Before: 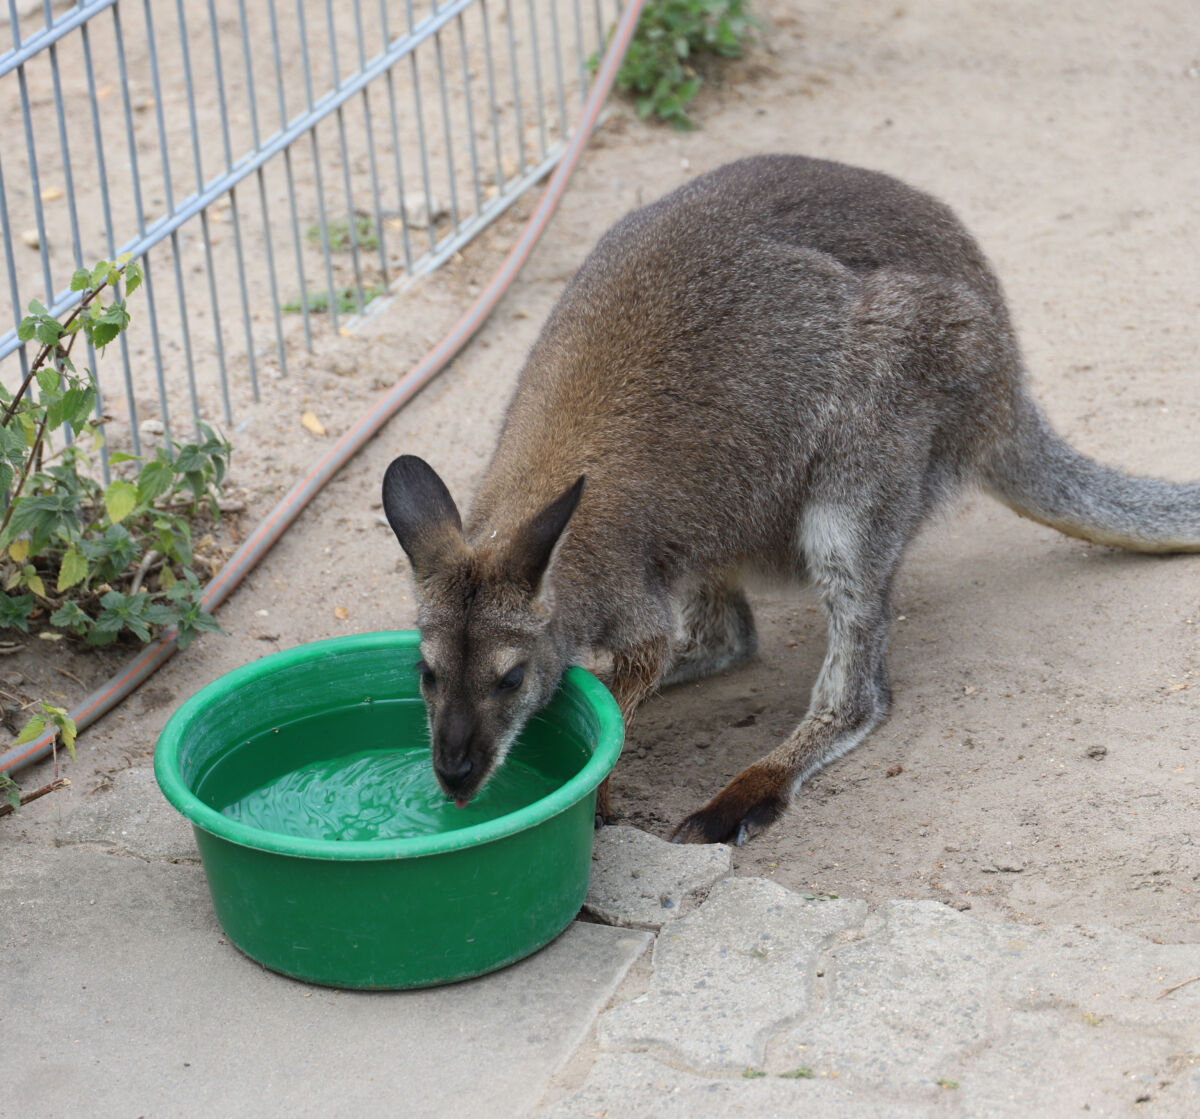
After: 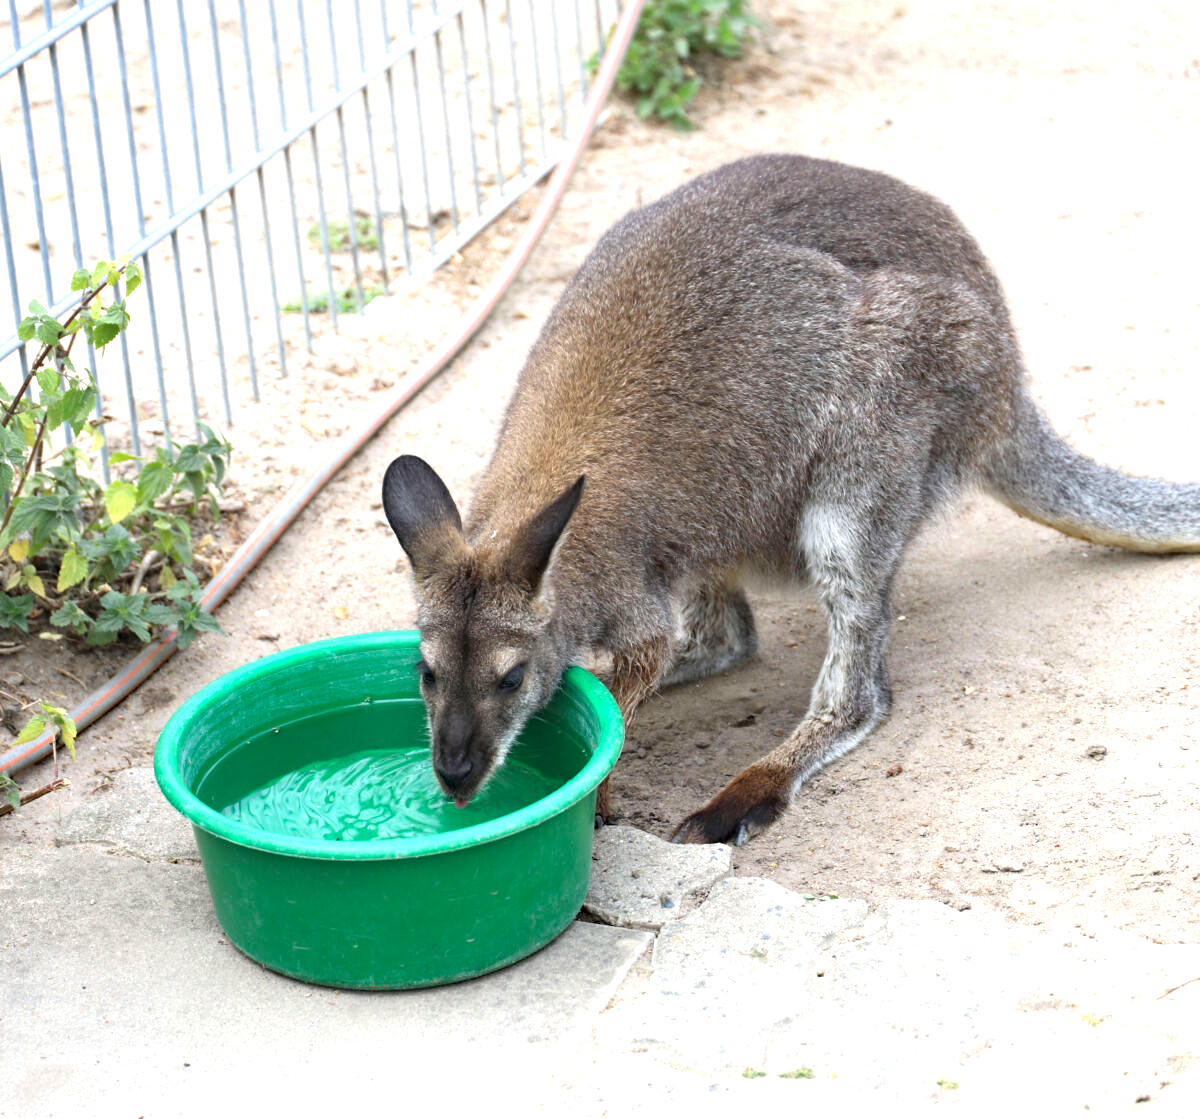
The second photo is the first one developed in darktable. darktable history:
haze removal: compatibility mode true, adaptive false
exposure: black level correction 0, exposure 1.097 EV, compensate highlight preservation false
